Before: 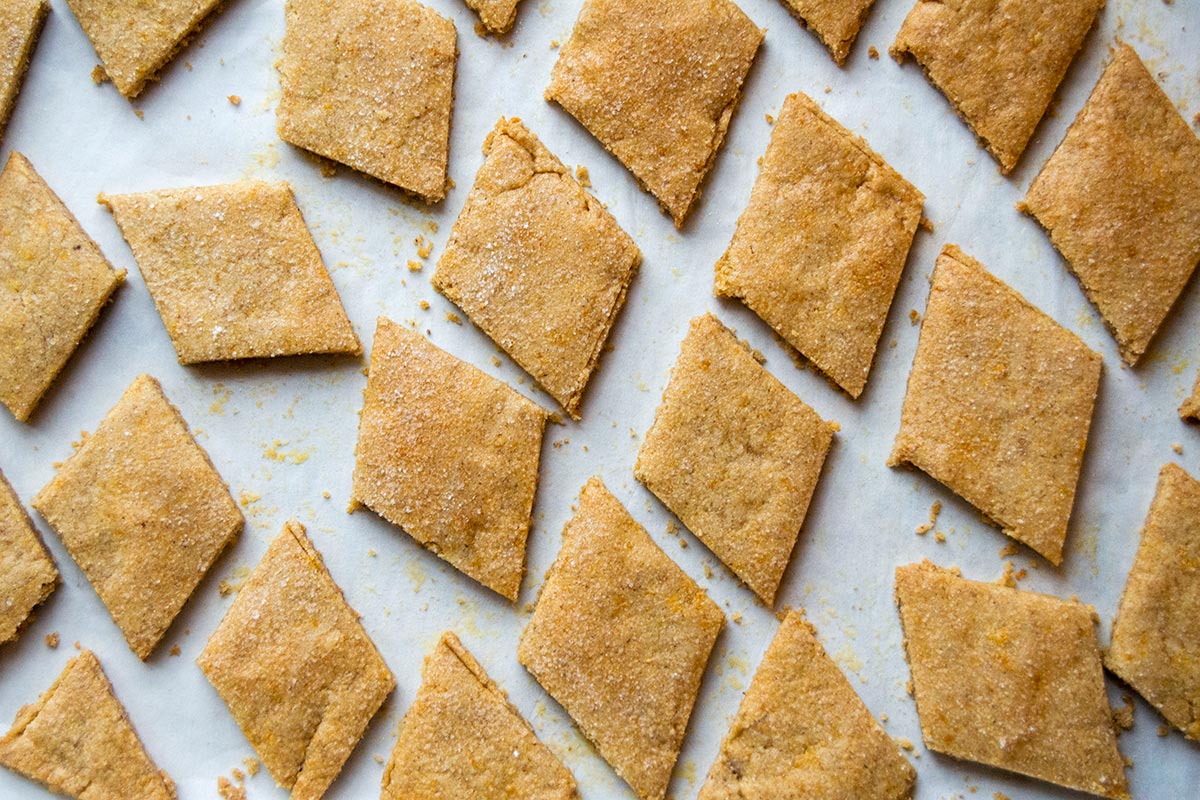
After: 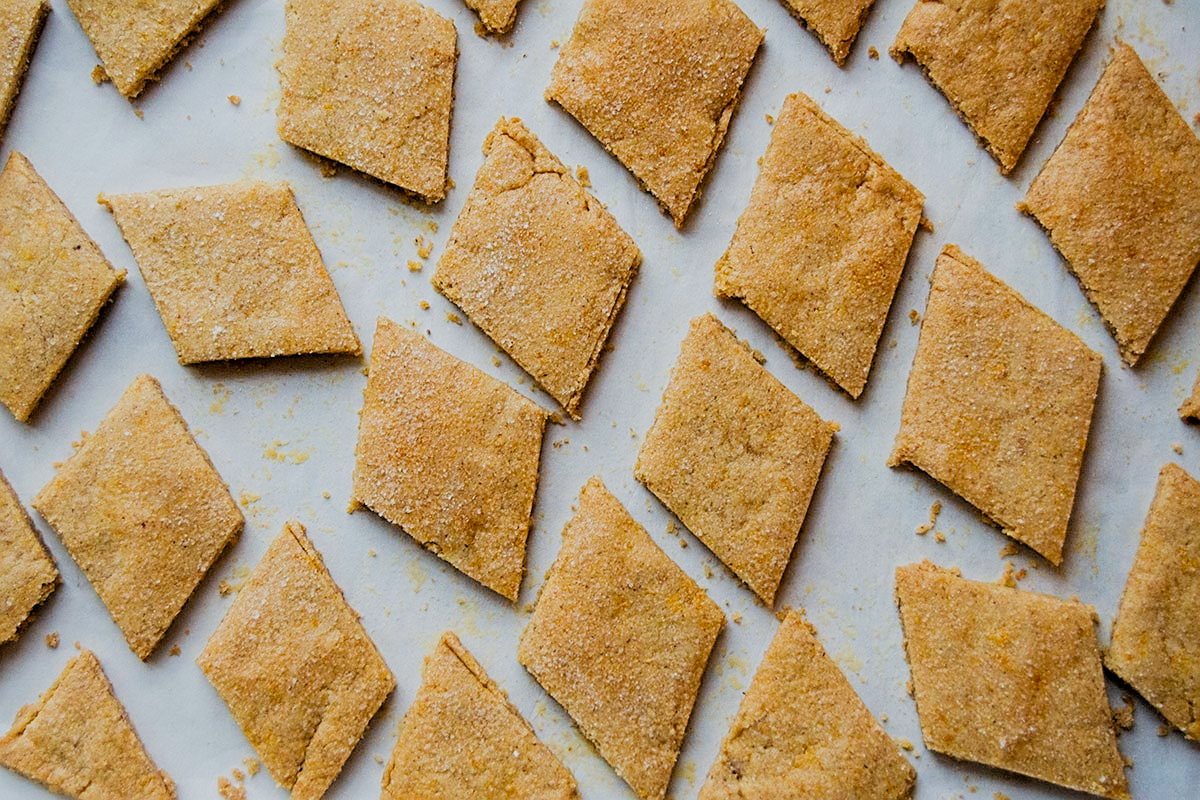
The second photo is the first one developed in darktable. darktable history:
contrast brightness saturation: contrast 0.037, saturation 0.074
filmic rgb: black relative exposure -7.65 EV, white relative exposure 4.56 EV, threshold 3.02 EV, hardness 3.61, enable highlight reconstruction true
sharpen: on, module defaults
